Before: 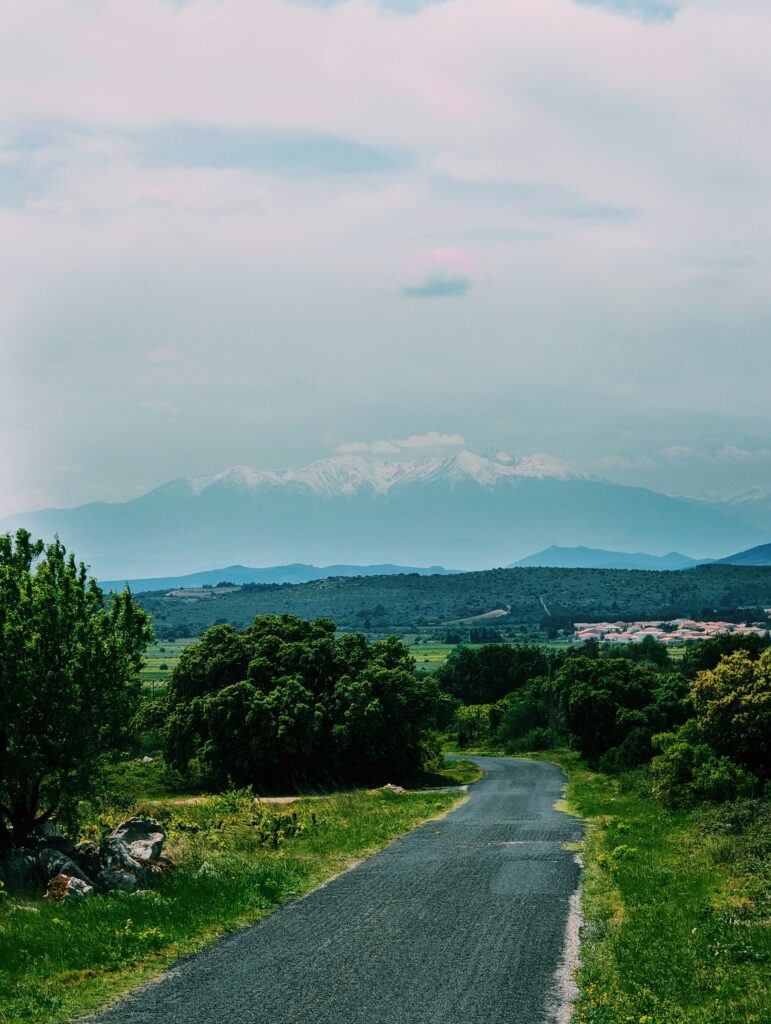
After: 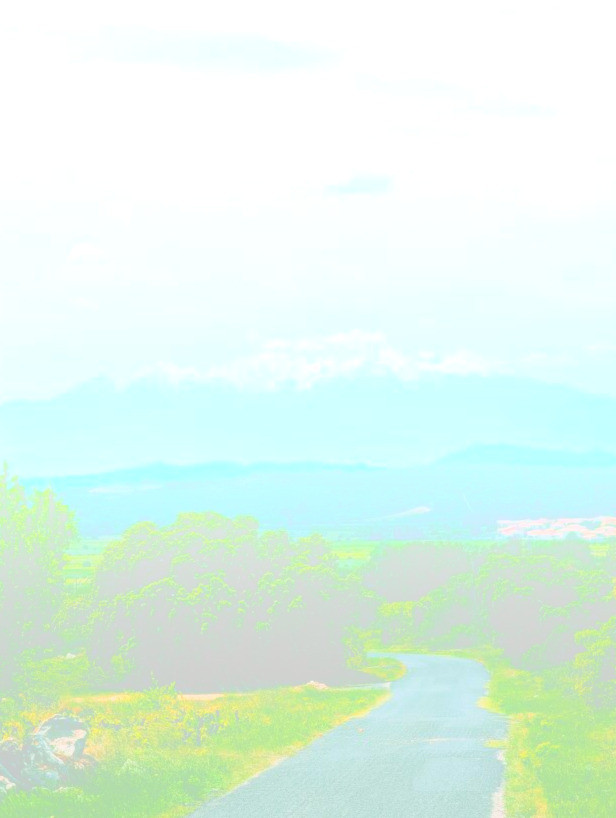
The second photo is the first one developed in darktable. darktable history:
bloom: size 85%, threshold 5%, strength 85%
crop and rotate: left 10.071%, top 10.071%, right 10.02%, bottom 10.02%
color balance rgb: global vibrance 10%
